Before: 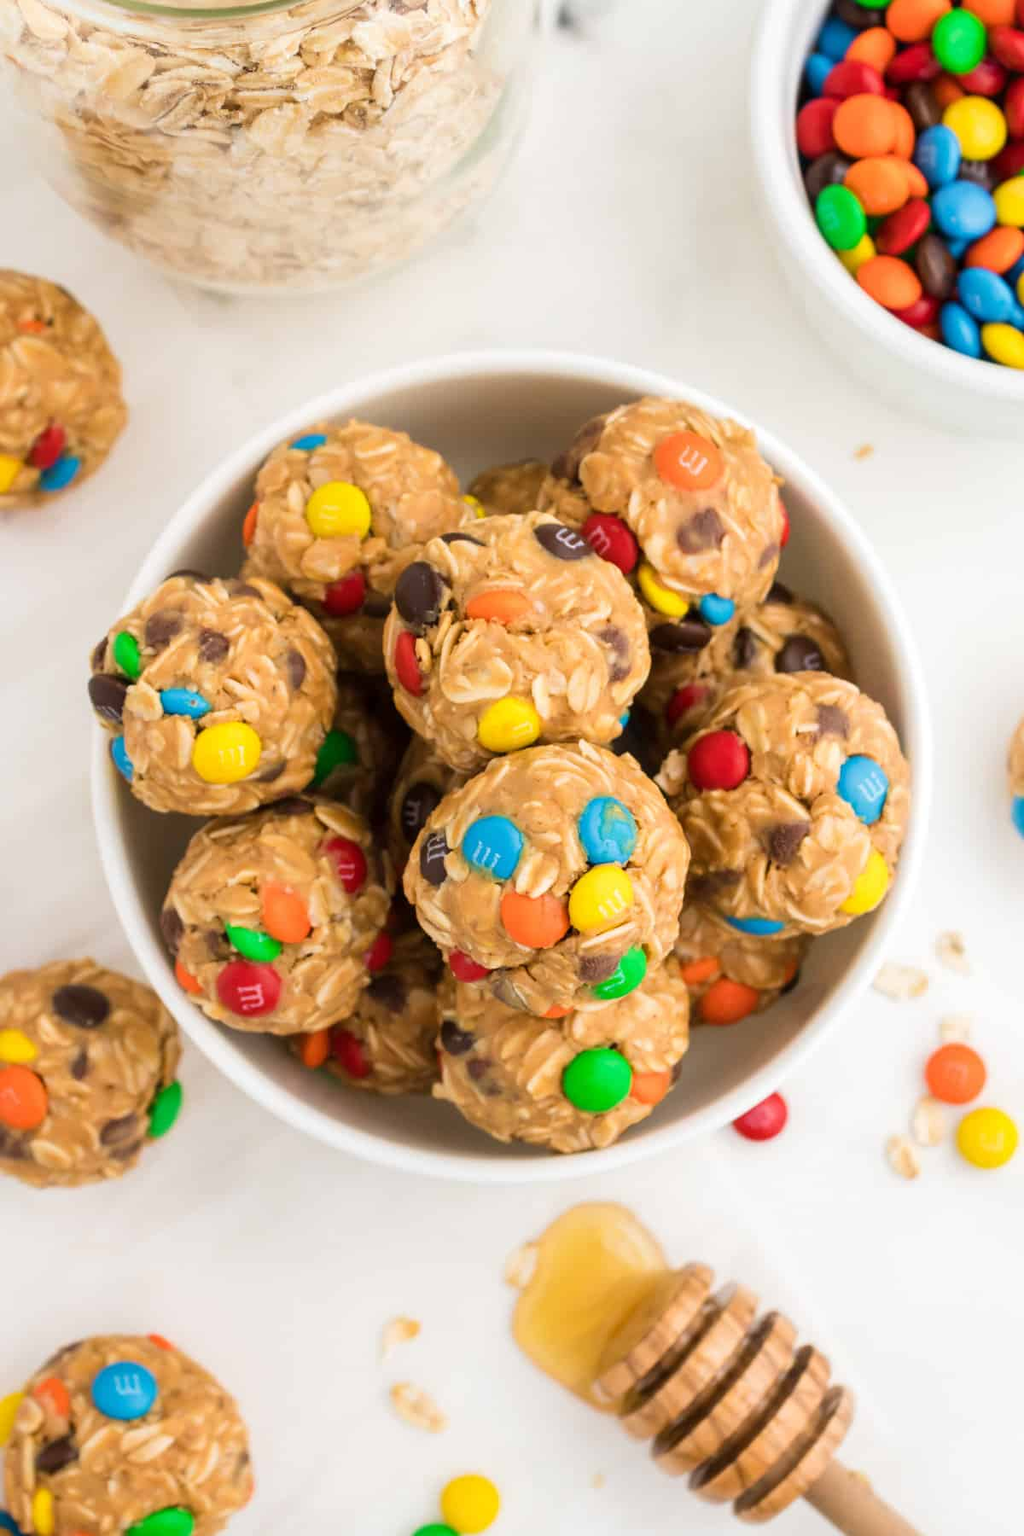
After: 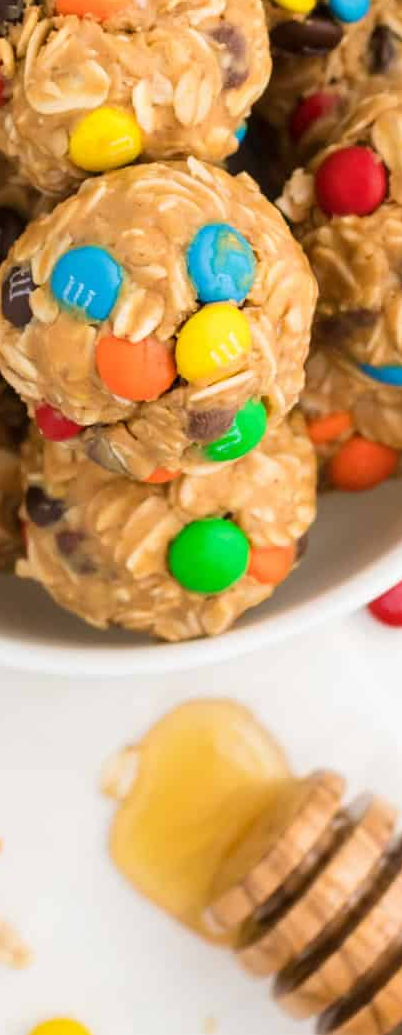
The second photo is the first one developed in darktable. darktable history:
crop: left 40.939%, top 39.472%, right 25.549%, bottom 2.999%
